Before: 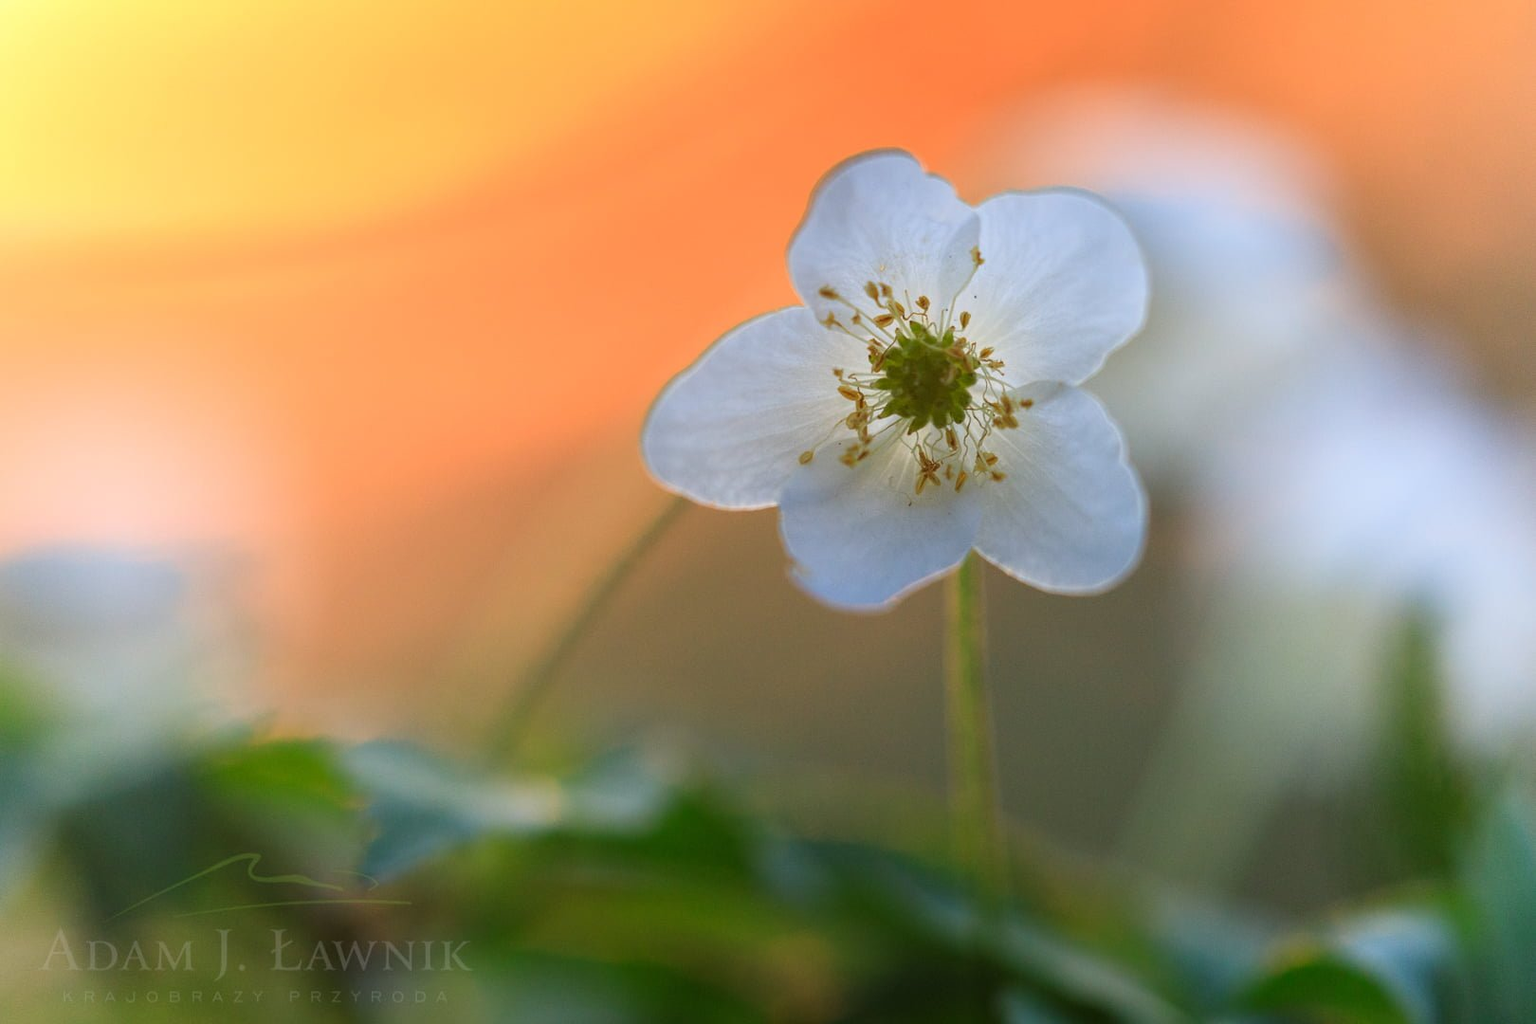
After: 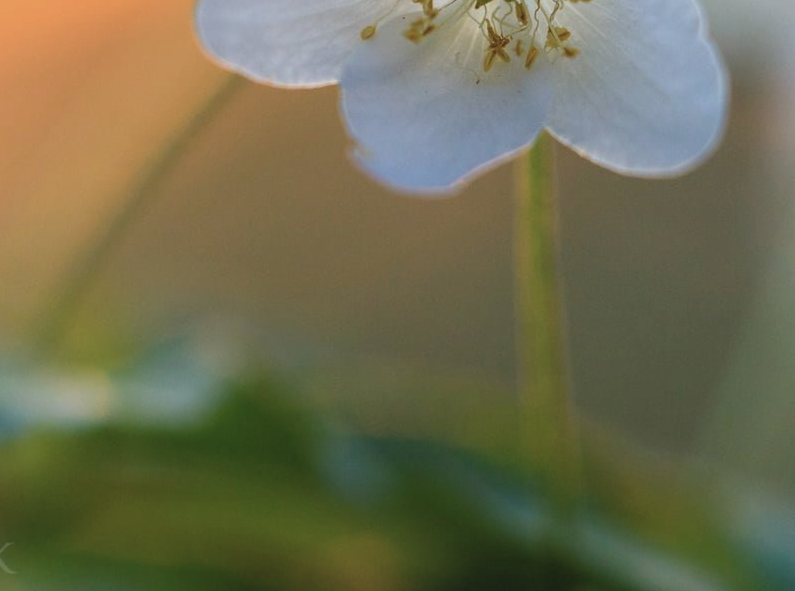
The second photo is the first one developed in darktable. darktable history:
crop: left 29.763%, top 41.691%, right 21.122%, bottom 3.502%
color balance rgb: perceptual saturation grading › global saturation 30%, global vibrance 20%
velvia: strength 15.27%
contrast brightness saturation: contrast -0.065, saturation -0.415
